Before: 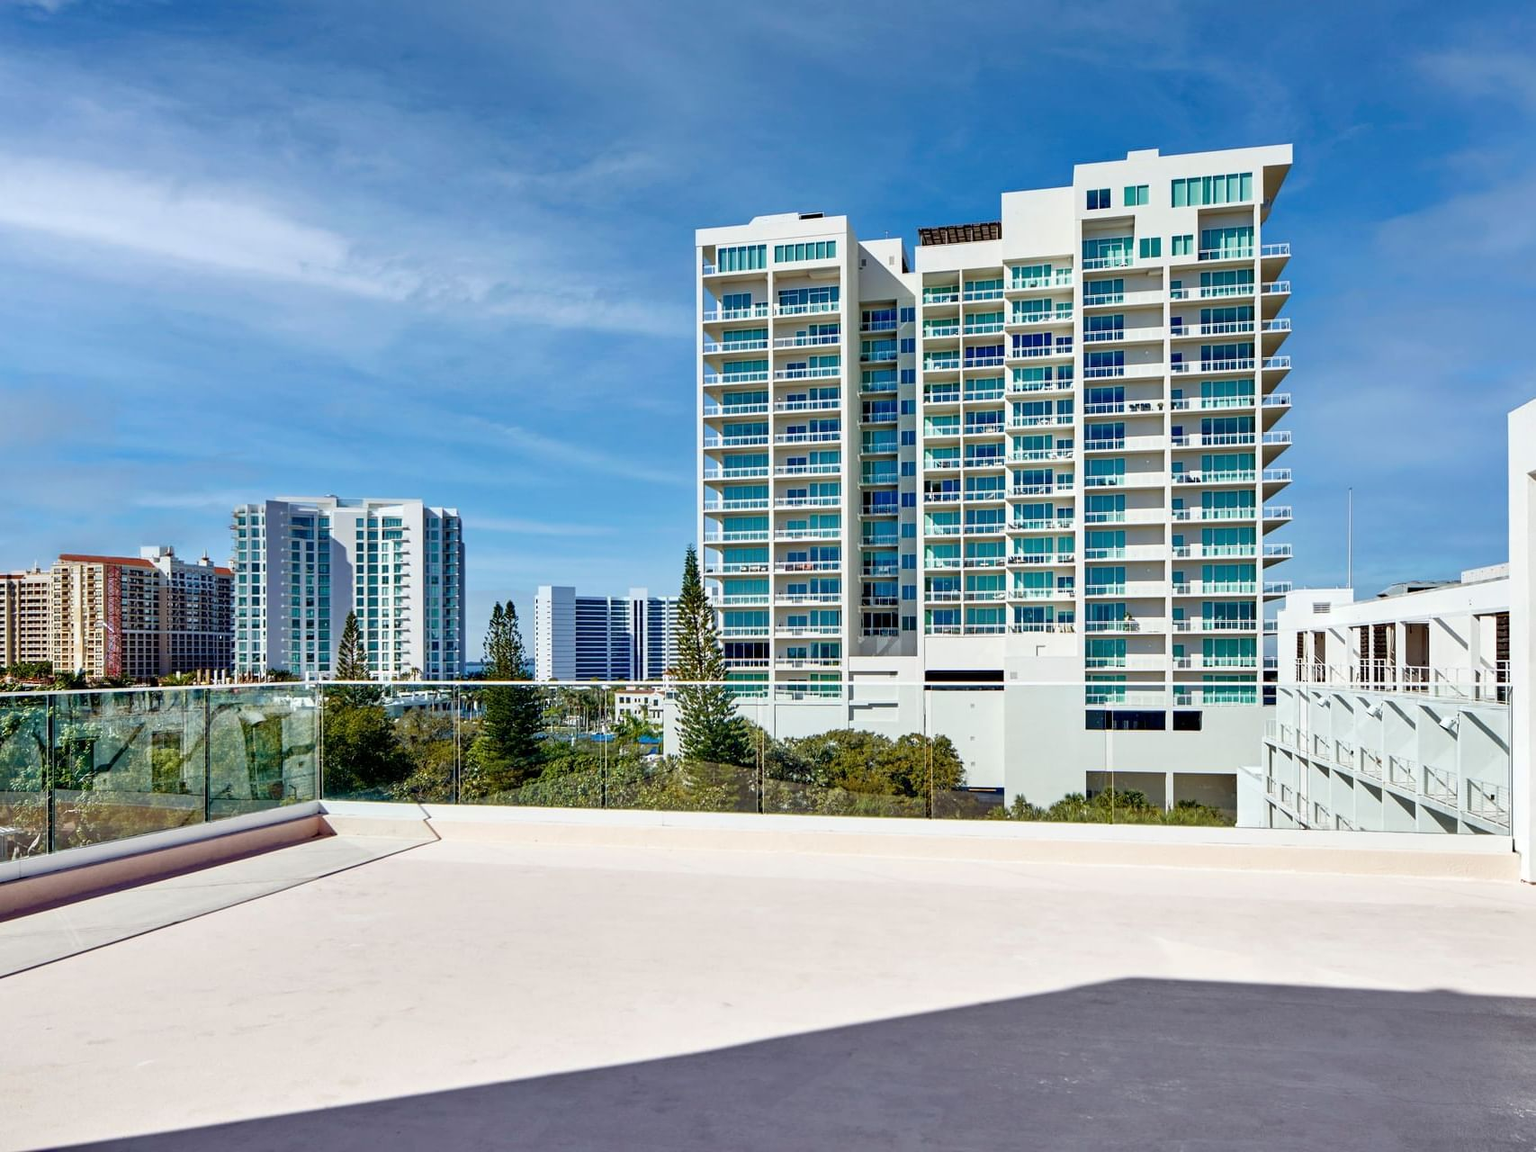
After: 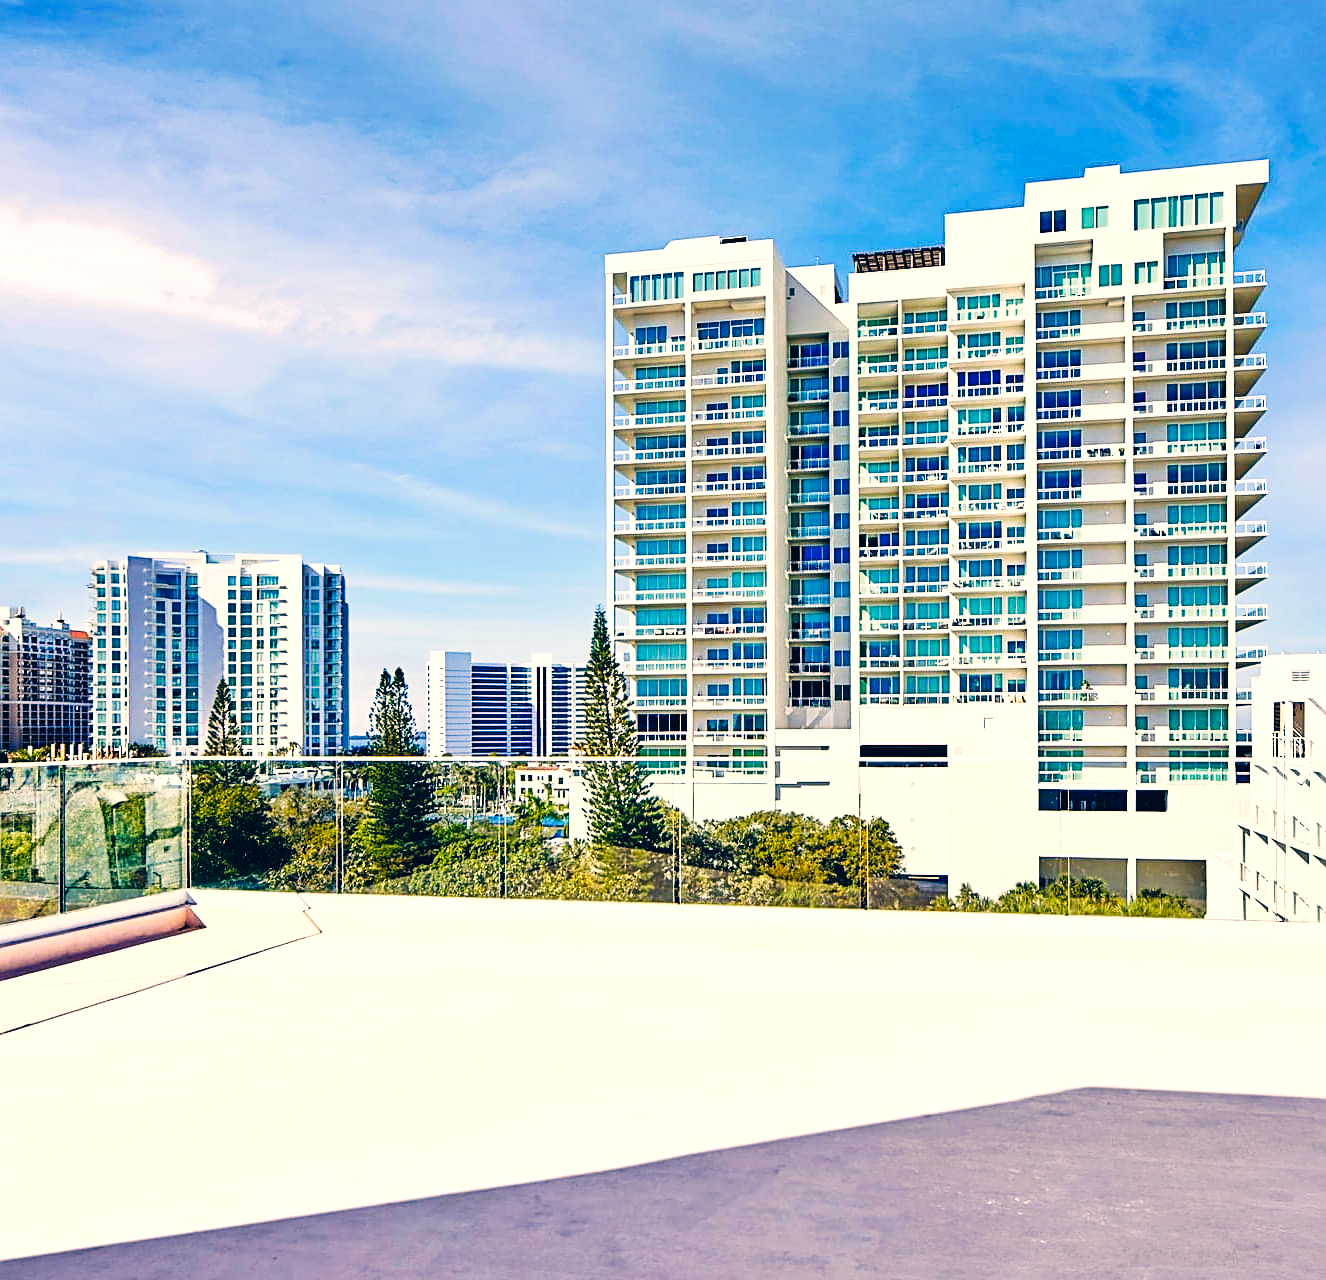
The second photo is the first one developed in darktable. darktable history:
contrast brightness saturation: contrast 0.201, brightness 0.152, saturation 0.143
exposure: exposure 0.127 EV, compensate highlight preservation false
crop: left 9.862%, right 12.44%
sharpen: on, module defaults
color zones: curves: ch0 [(0, 0.465) (0.092, 0.596) (0.289, 0.464) (0.429, 0.453) (0.571, 0.464) (0.714, 0.455) (0.857, 0.462) (1, 0.465)]
base curve: curves: ch0 [(0, 0) (0.032, 0.025) (0.121, 0.166) (0.206, 0.329) (0.605, 0.79) (1, 1)], preserve colors none
color correction: highlights a* 10.37, highlights b* 14.51, shadows a* -9.9, shadows b* -14.95
